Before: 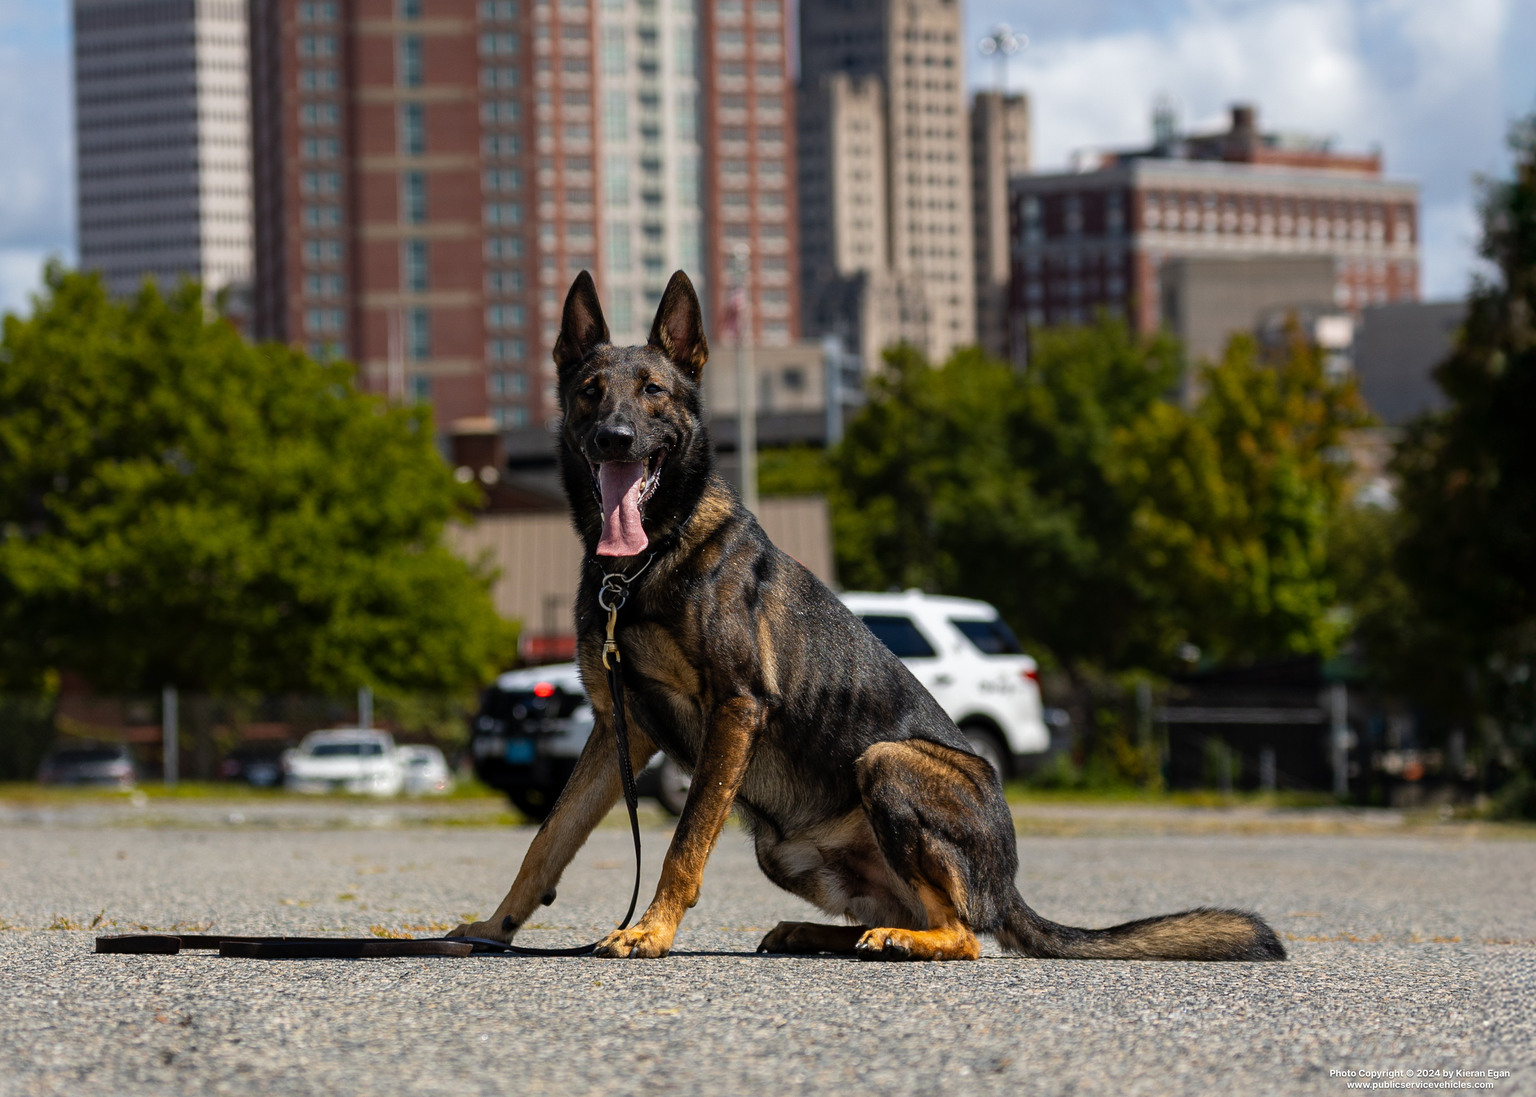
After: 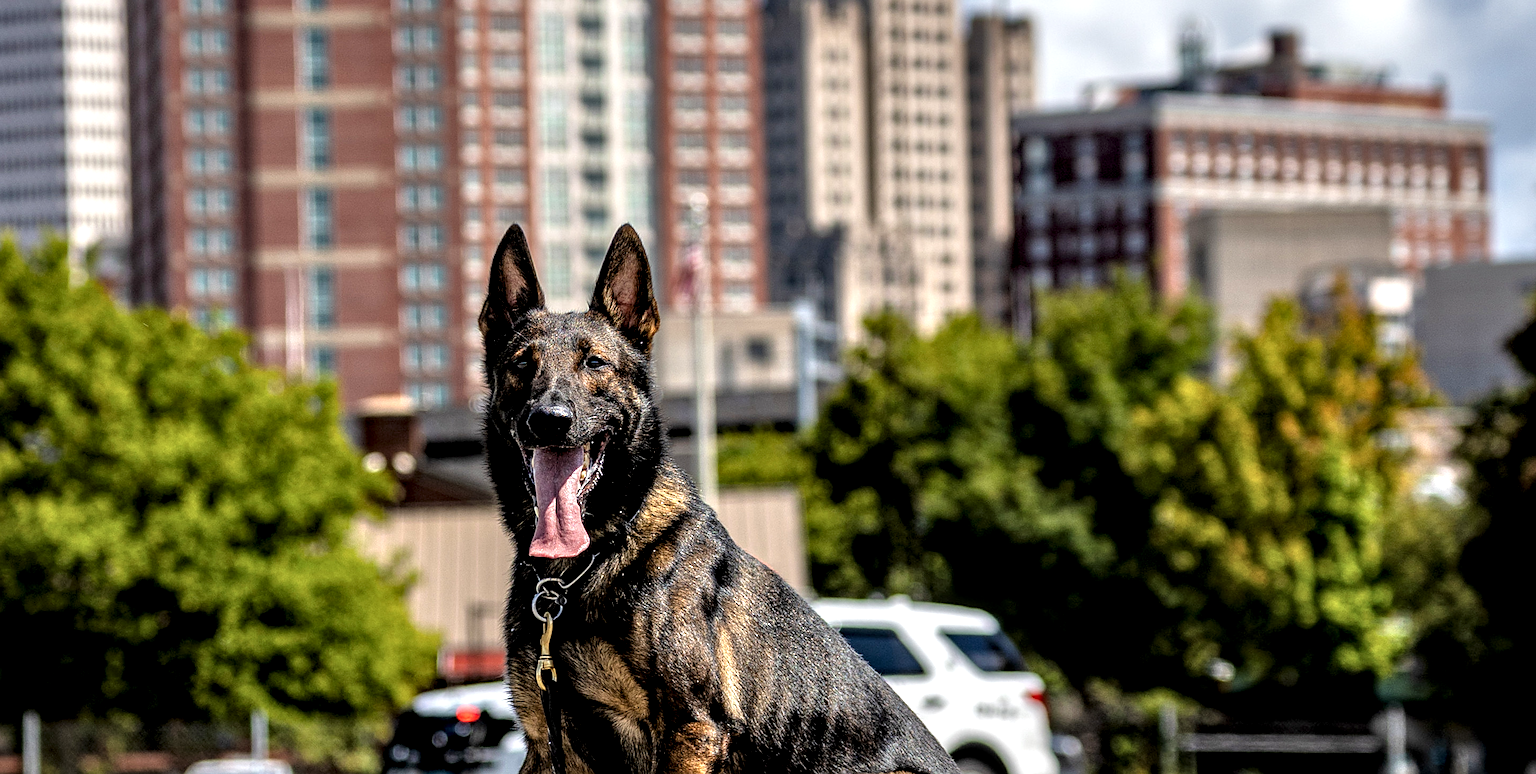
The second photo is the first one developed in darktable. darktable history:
tone equalizer: -7 EV 0.15 EV, -6 EV 0.6 EV, -5 EV 1.15 EV, -4 EV 1.33 EV, -3 EV 1.15 EV, -2 EV 0.6 EV, -1 EV 0.15 EV, mask exposure compensation -0.5 EV
sharpen: on, module defaults
crop and rotate: left 9.345%, top 7.22%, right 4.982%, bottom 32.331%
local contrast: highlights 65%, shadows 54%, detail 169%, midtone range 0.514
